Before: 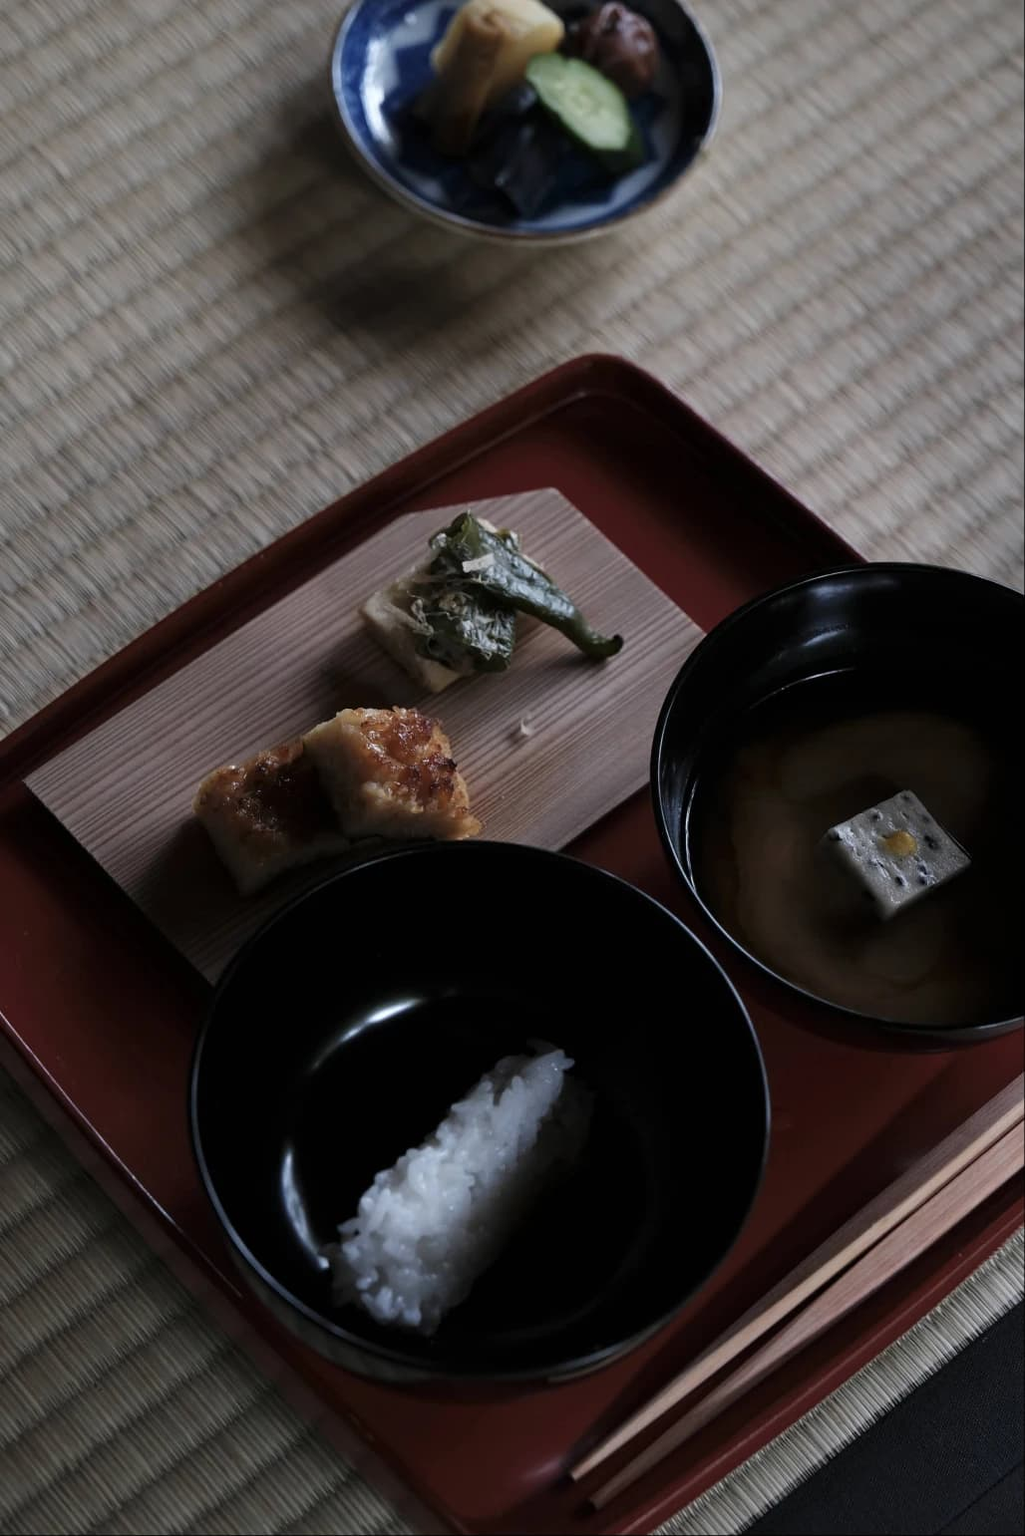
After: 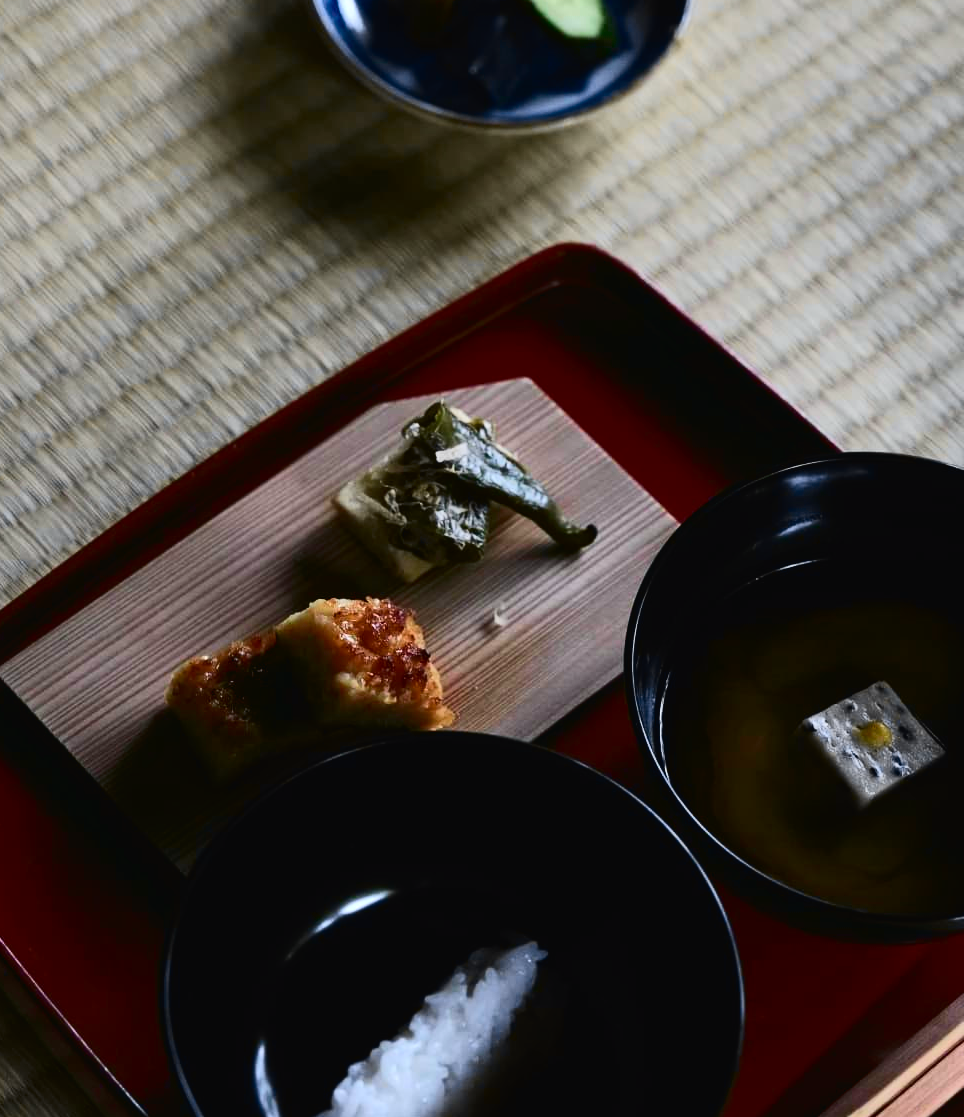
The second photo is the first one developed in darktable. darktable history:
tone curve: curves: ch0 [(0, 0.018) (0.061, 0.041) (0.205, 0.191) (0.289, 0.292) (0.39, 0.424) (0.493, 0.551) (0.666, 0.743) (0.795, 0.841) (1, 0.998)]; ch1 [(0, 0) (0.385, 0.343) (0.439, 0.415) (0.494, 0.498) (0.501, 0.501) (0.51, 0.496) (0.548, 0.554) (0.586, 0.61) (0.684, 0.658) (0.783, 0.804) (1, 1)]; ch2 [(0, 0) (0.304, 0.31) (0.403, 0.399) (0.441, 0.428) (0.47, 0.469) (0.498, 0.496) (0.524, 0.538) (0.566, 0.588) (0.648, 0.665) (0.697, 0.699) (1, 1)], color space Lab, independent channels, preserve colors none
crop: left 2.737%, top 7.287%, right 3.421%, bottom 20.179%
color balance rgb: linear chroma grading › global chroma 15%, perceptual saturation grading › global saturation 30%
contrast brightness saturation: contrast 0.24, brightness 0.09
